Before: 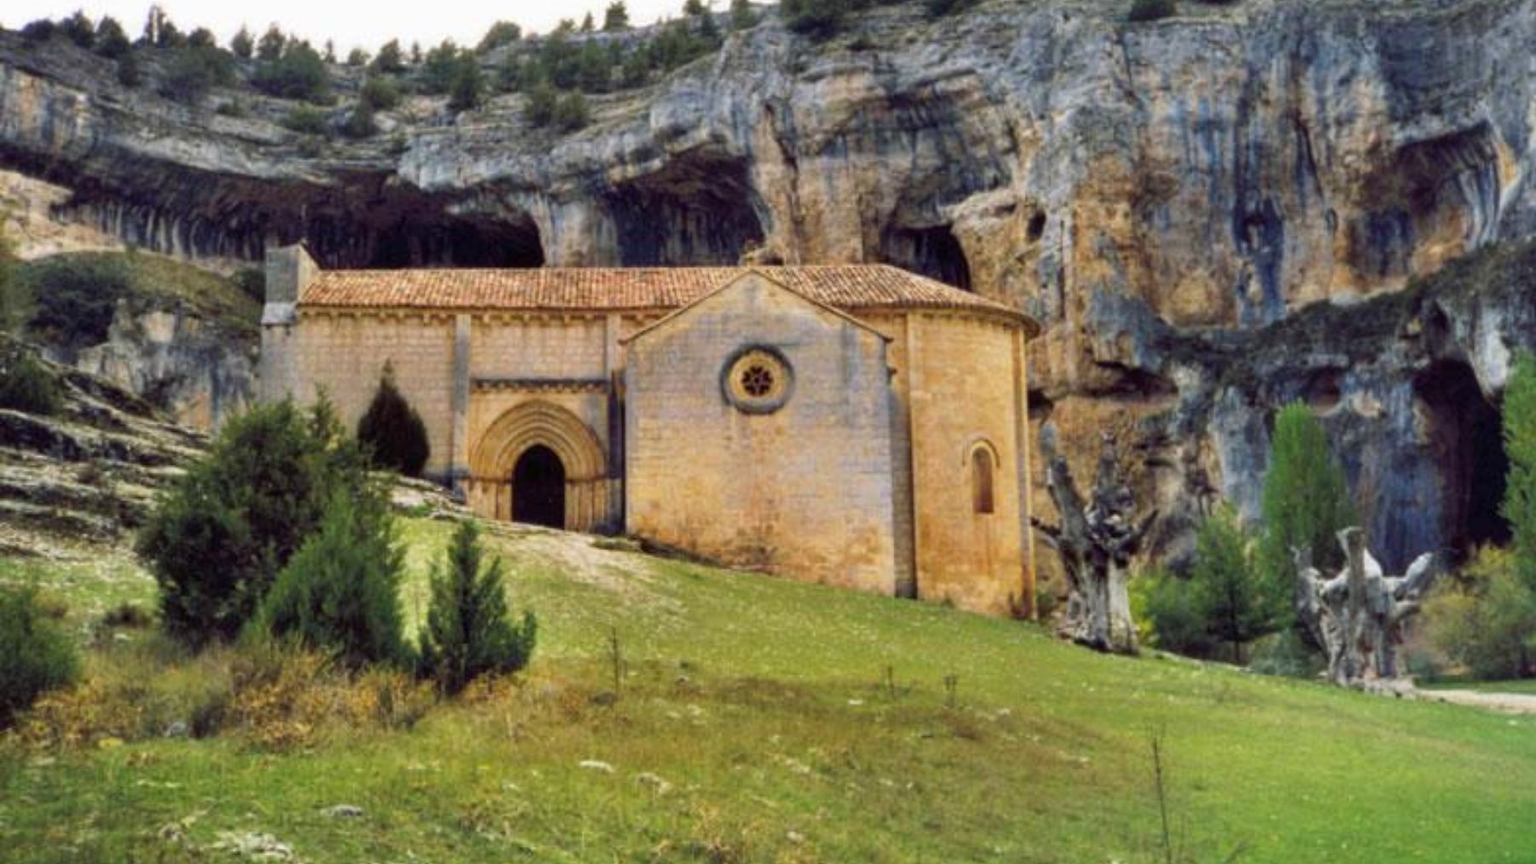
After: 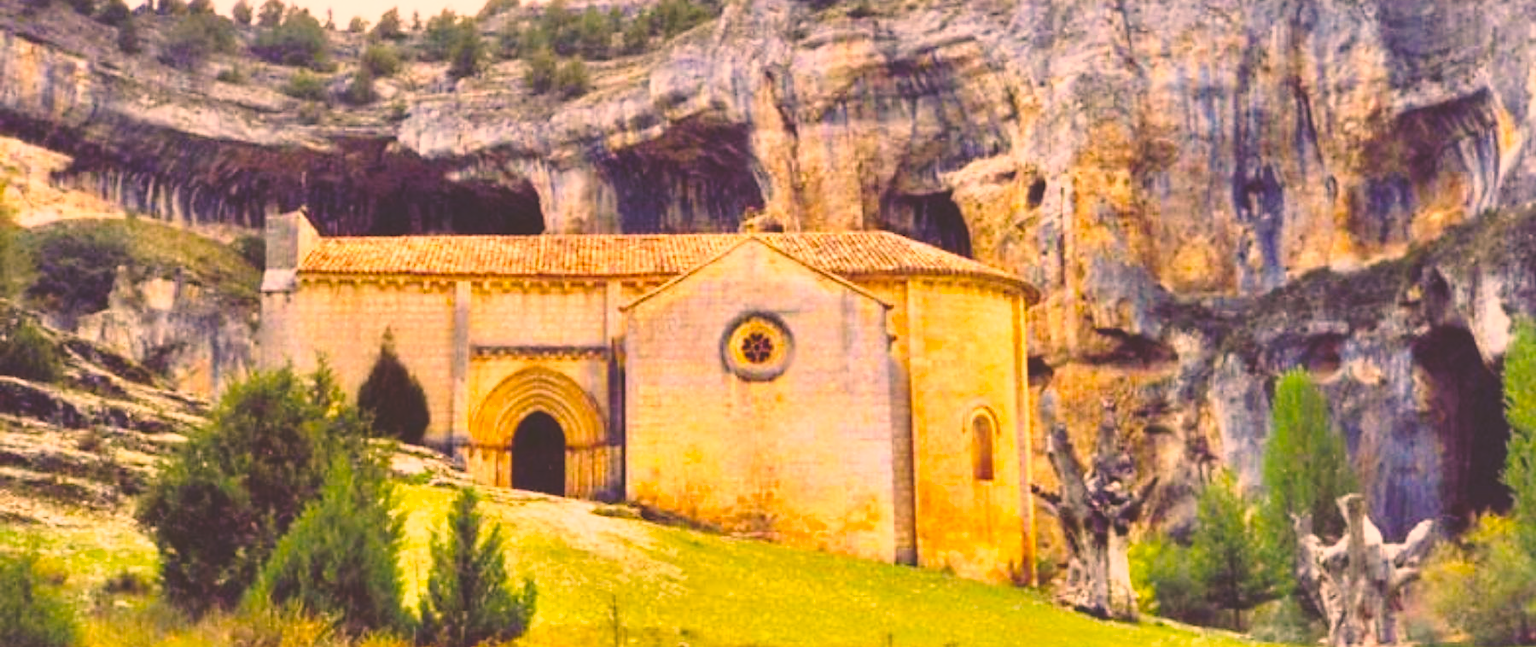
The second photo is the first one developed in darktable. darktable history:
exposure: black level correction -0.041, exposure 0.064 EV, compensate highlight preservation false
base curve: curves: ch0 [(0, 0) (0.04, 0.03) (0.133, 0.232) (0.448, 0.748) (0.843, 0.968) (1, 1)], preserve colors none
crop: top 3.857%, bottom 21.132%
sharpen: radius 1.864, amount 0.398, threshold 1.271
color correction: highlights a* 21.88, highlights b* 22.25
color balance rgb: perceptual saturation grading › global saturation 30%, global vibrance 20%
